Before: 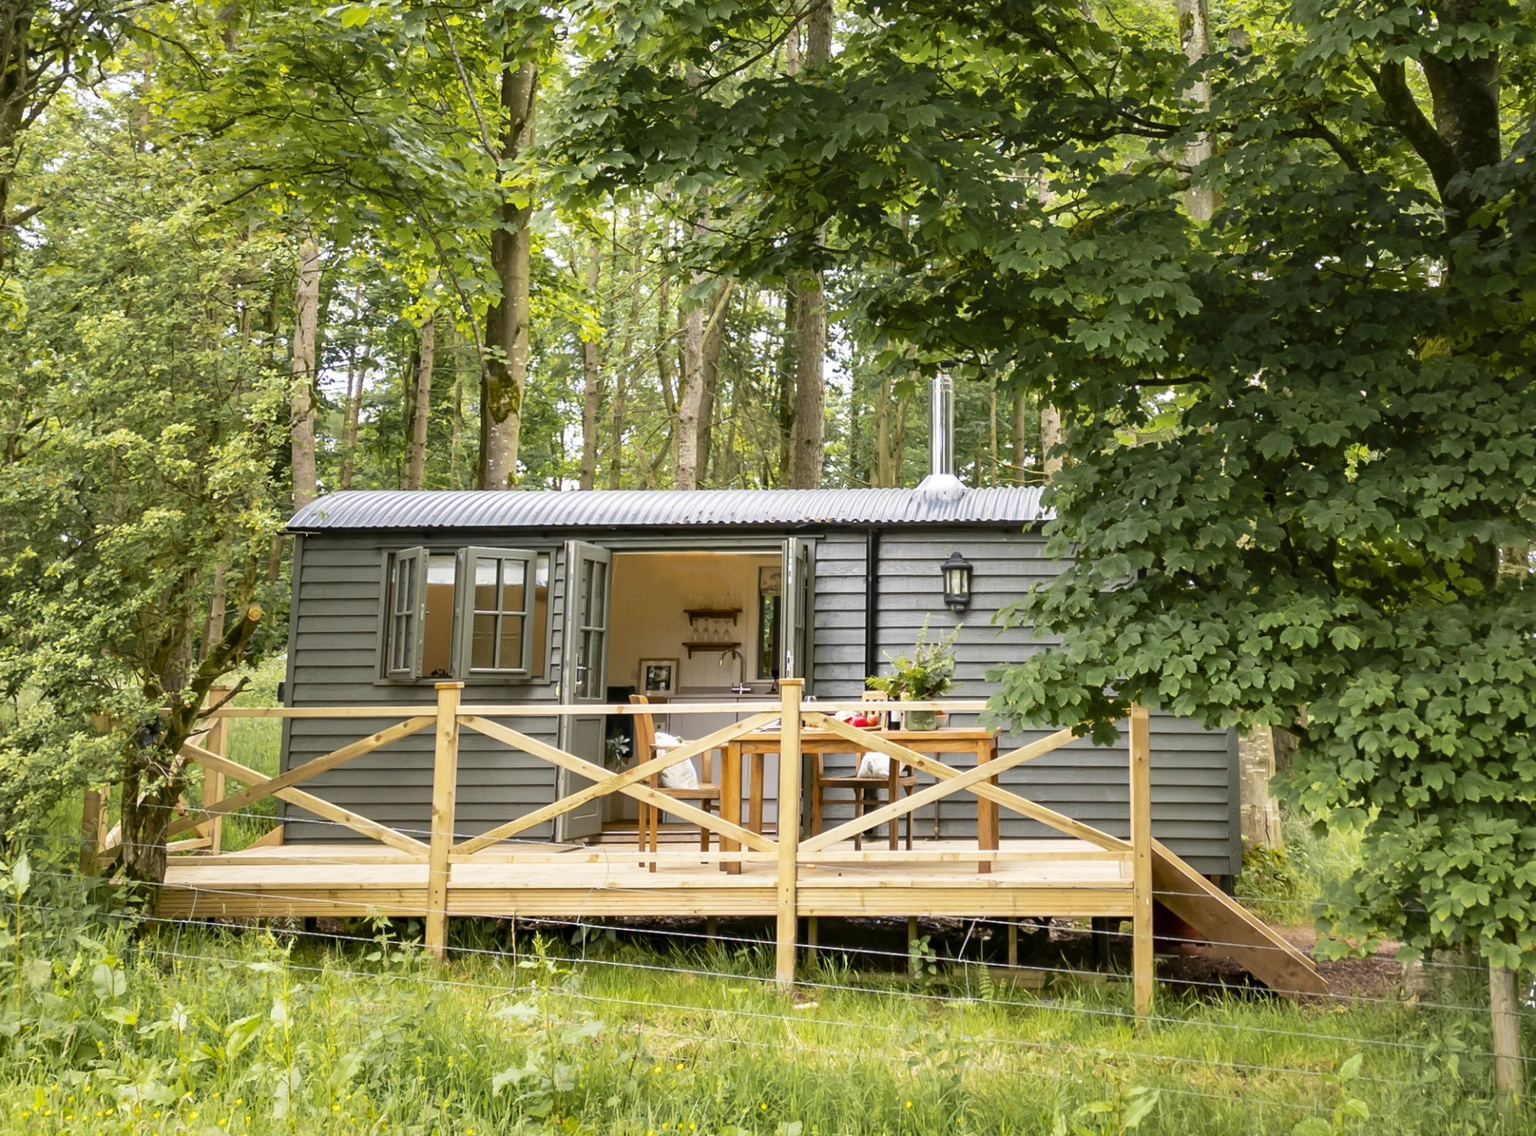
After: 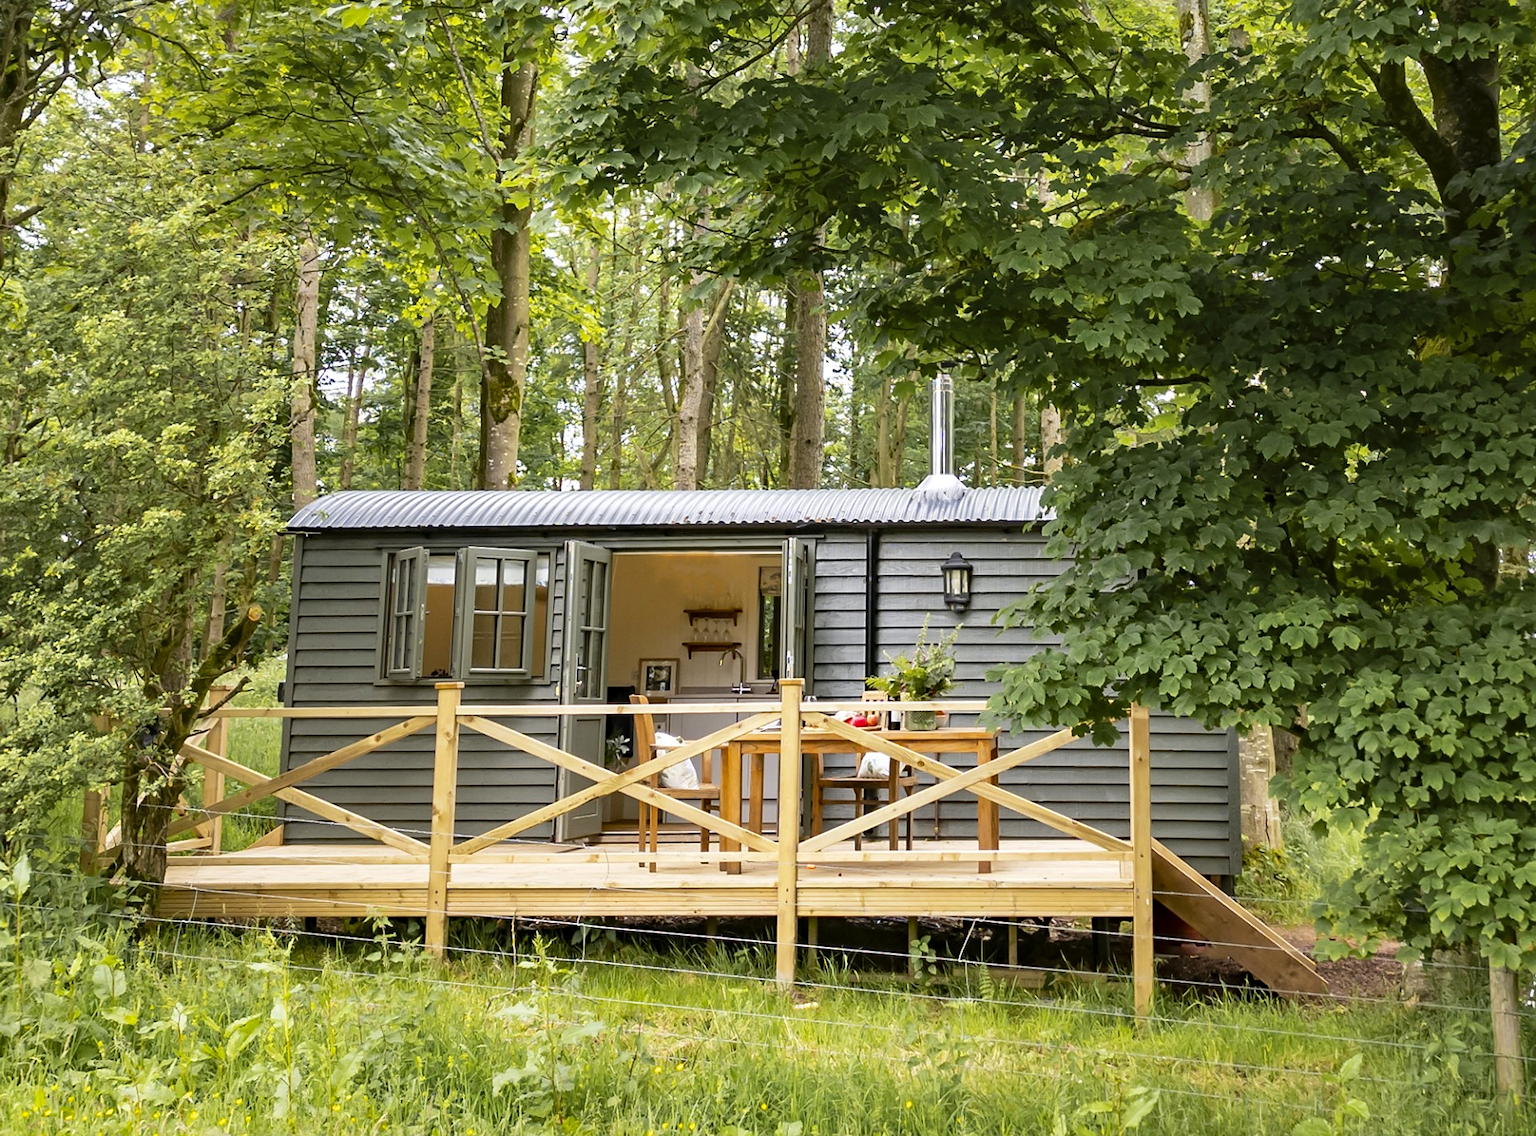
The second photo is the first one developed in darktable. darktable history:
sharpen: radius 1, threshold 1
haze removal: compatibility mode true, adaptive false
